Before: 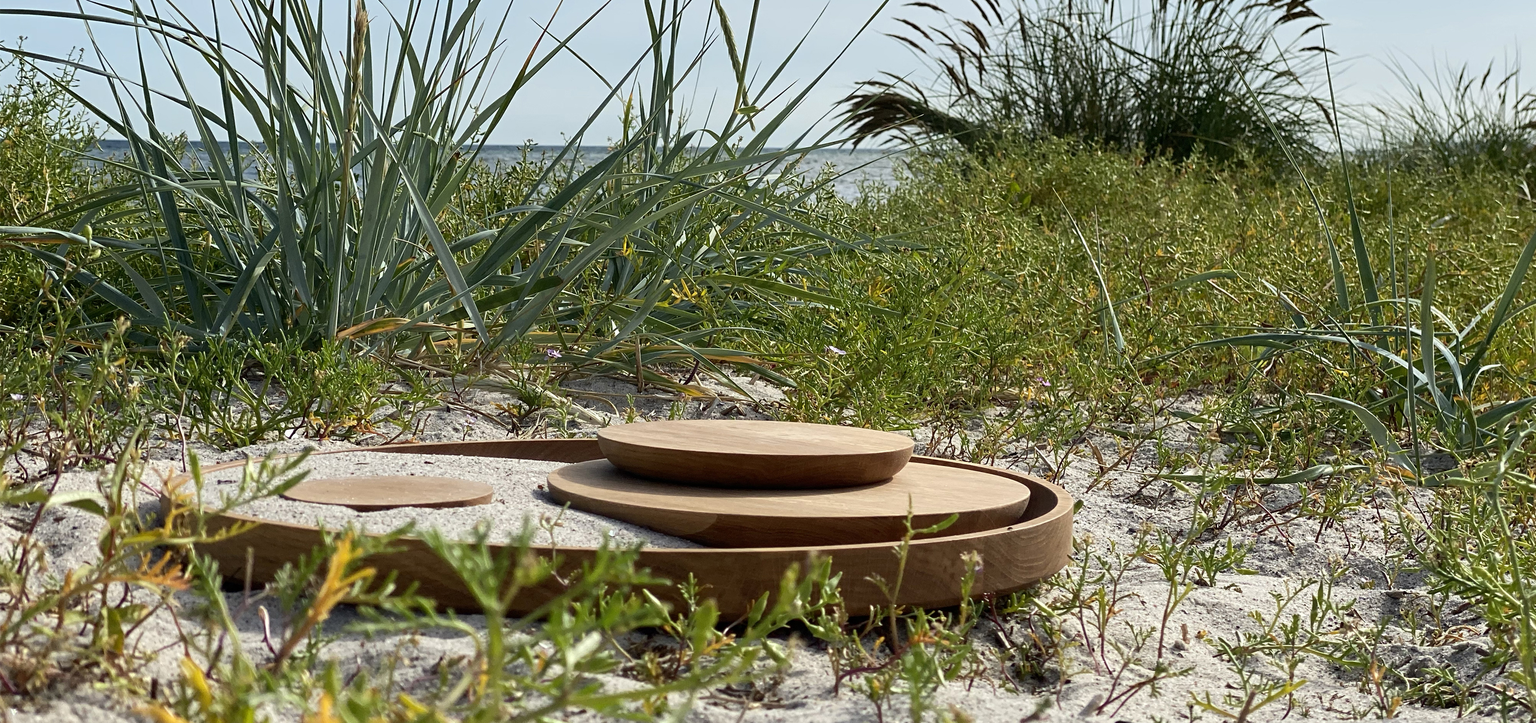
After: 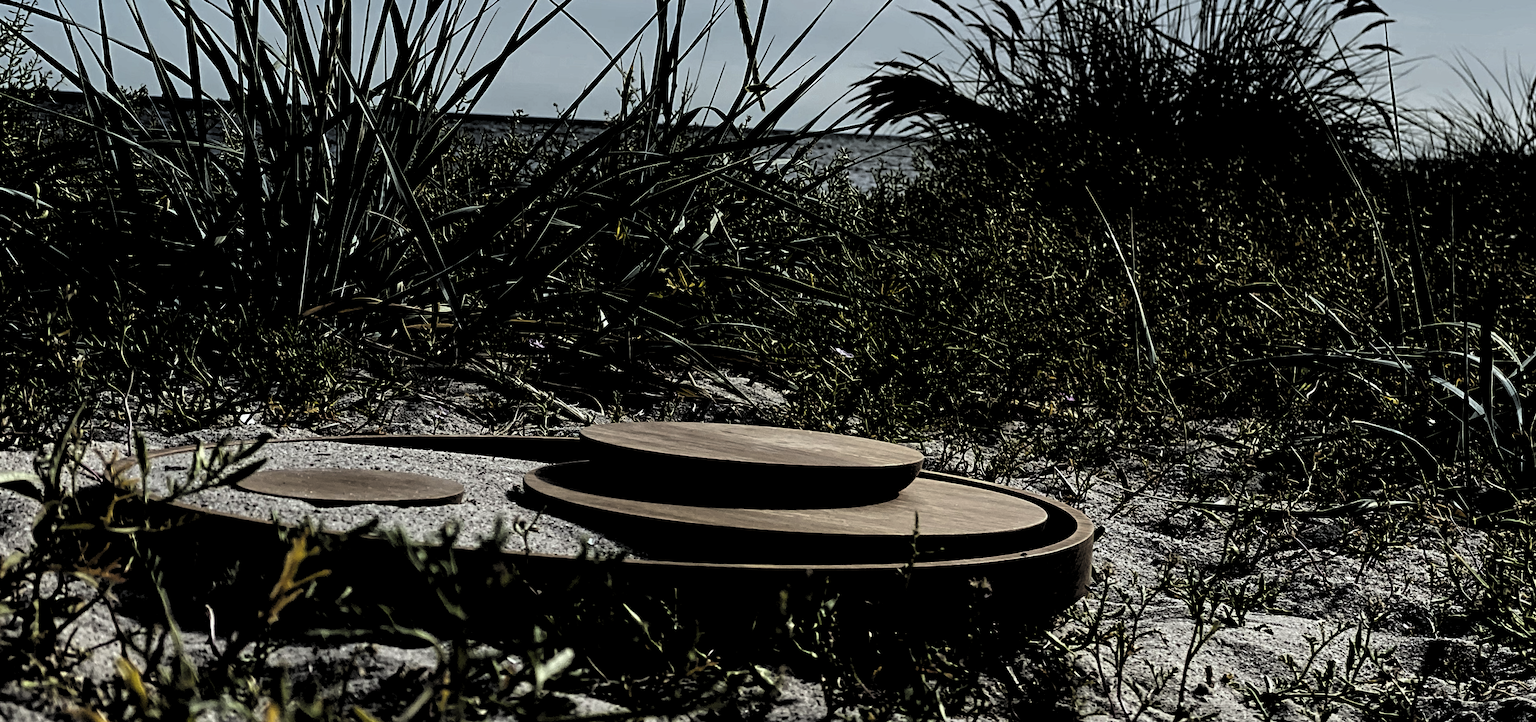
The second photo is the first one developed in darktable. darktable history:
levels: levels [0.514, 0.759, 1]
crop and rotate: angle -2.38°
white balance: red 0.988, blue 1.017
